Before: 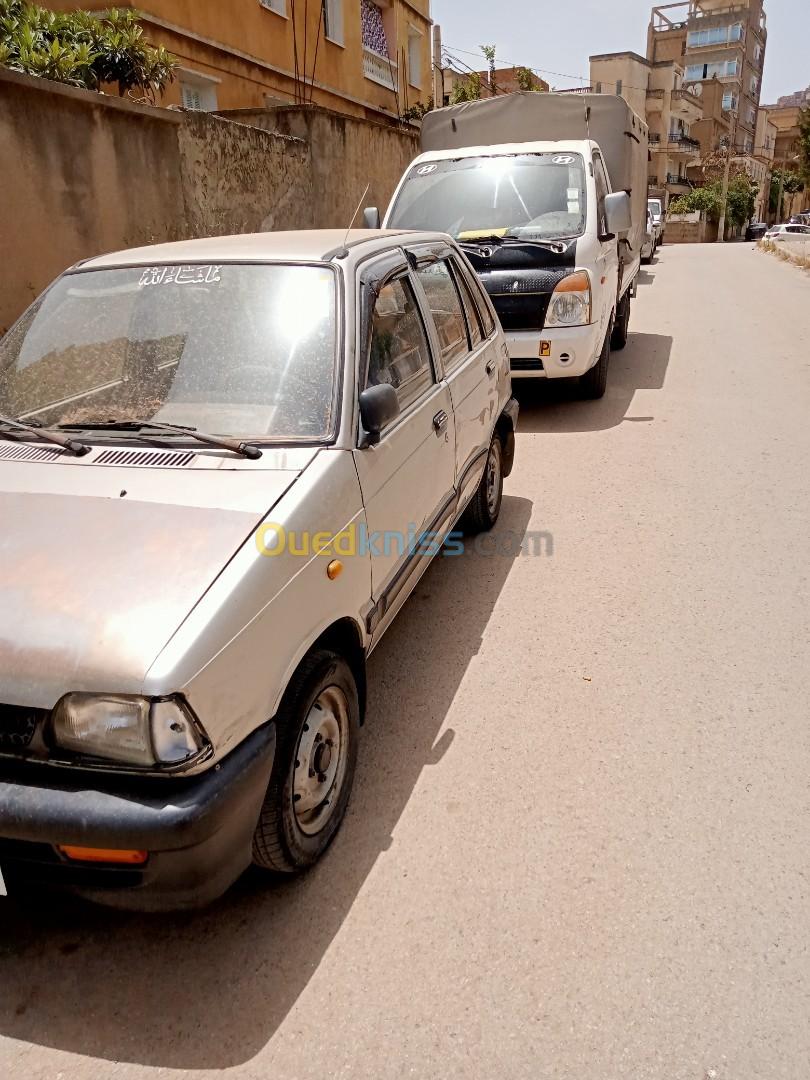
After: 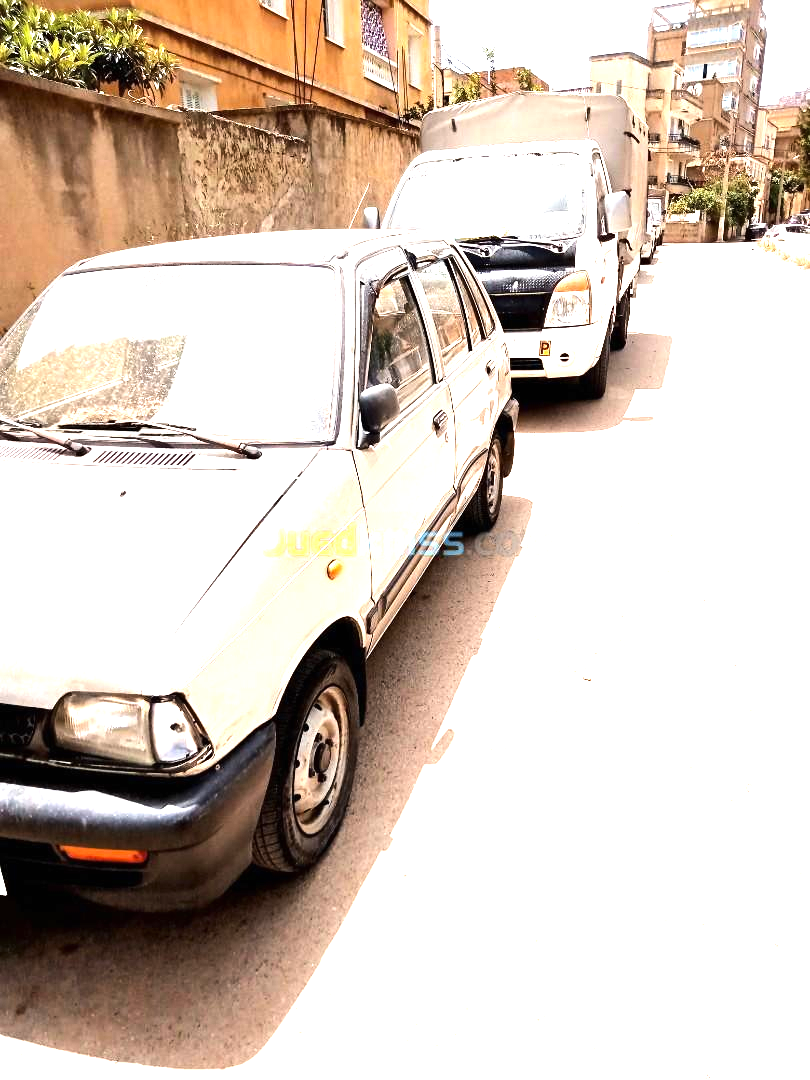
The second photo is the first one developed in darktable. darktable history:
exposure: black level correction 0, exposure 1.379 EV, compensate exposure bias true, compensate highlight preservation false
tone equalizer: -8 EV -0.75 EV, -7 EV -0.7 EV, -6 EV -0.6 EV, -5 EV -0.4 EV, -3 EV 0.4 EV, -2 EV 0.6 EV, -1 EV 0.7 EV, +0 EV 0.75 EV, edges refinement/feathering 500, mask exposure compensation -1.57 EV, preserve details no
